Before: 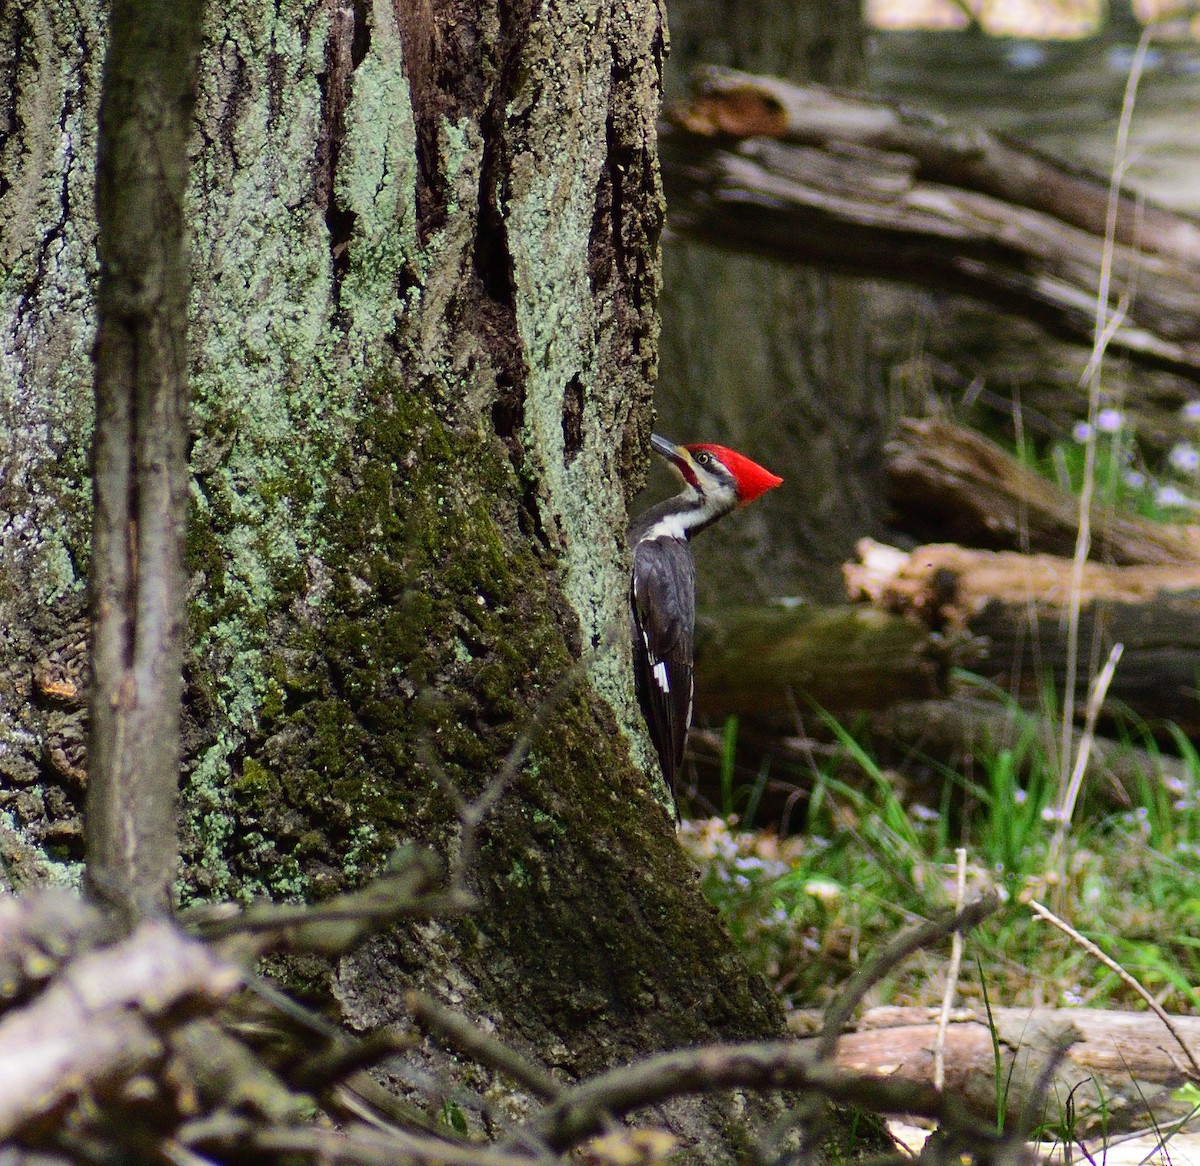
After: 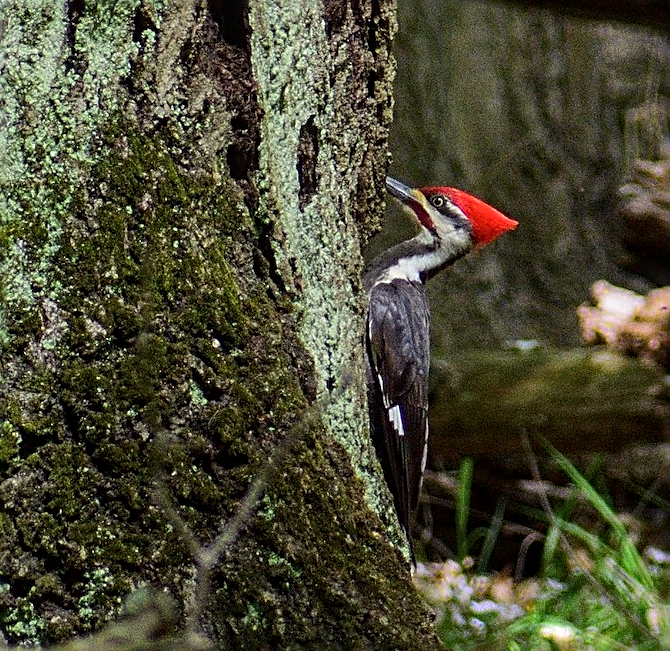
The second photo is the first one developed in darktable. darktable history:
local contrast: detail 130%
crop and rotate: left 22.13%, top 22.054%, right 22.026%, bottom 22.102%
white balance: red 1, blue 1
sharpen: radius 2.531, amount 0.628
